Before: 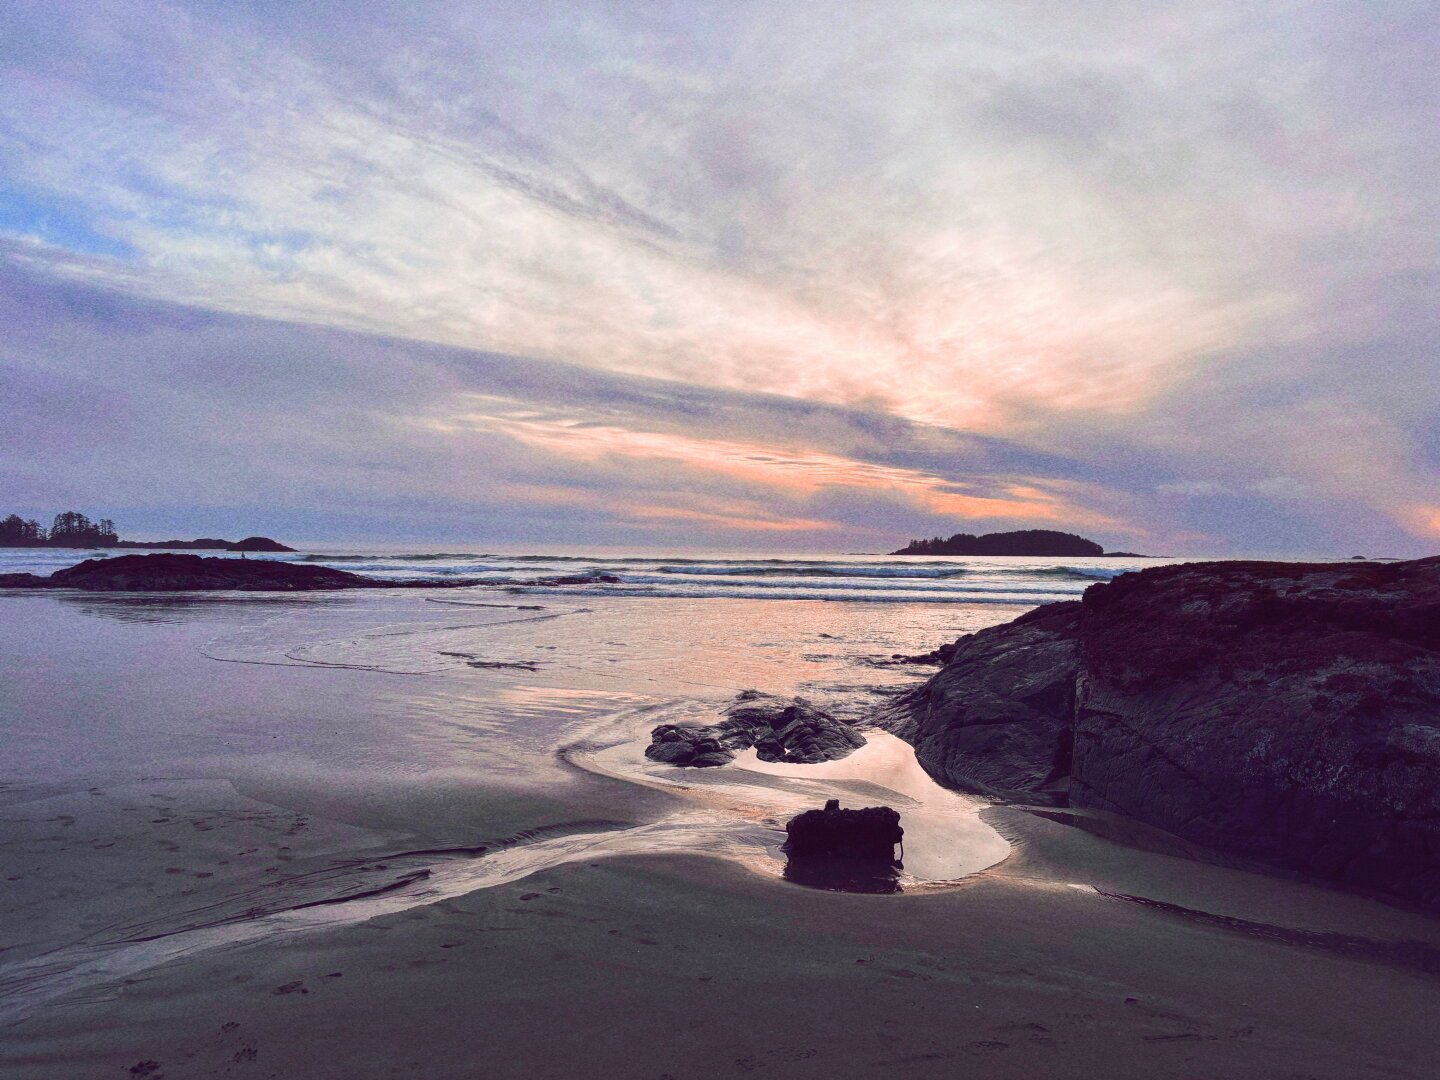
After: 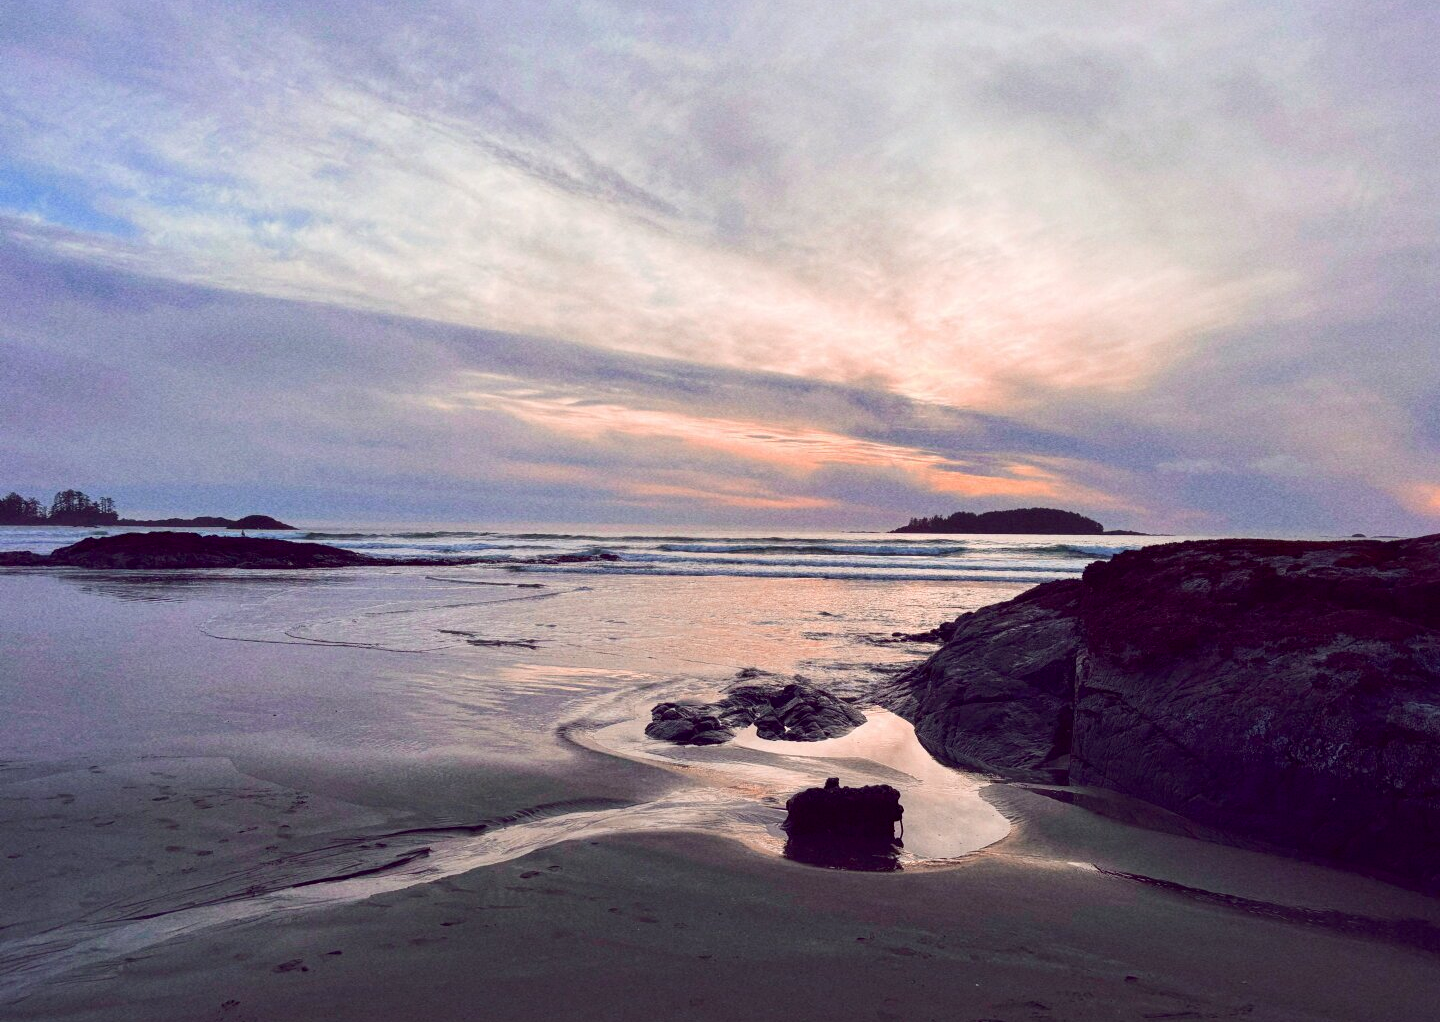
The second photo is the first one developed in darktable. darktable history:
exposure: black level correction 0.006, compensate exposure bias true, compensate highlight preservation false
crop and rotate: top 2.063%, bottom 3.255%
